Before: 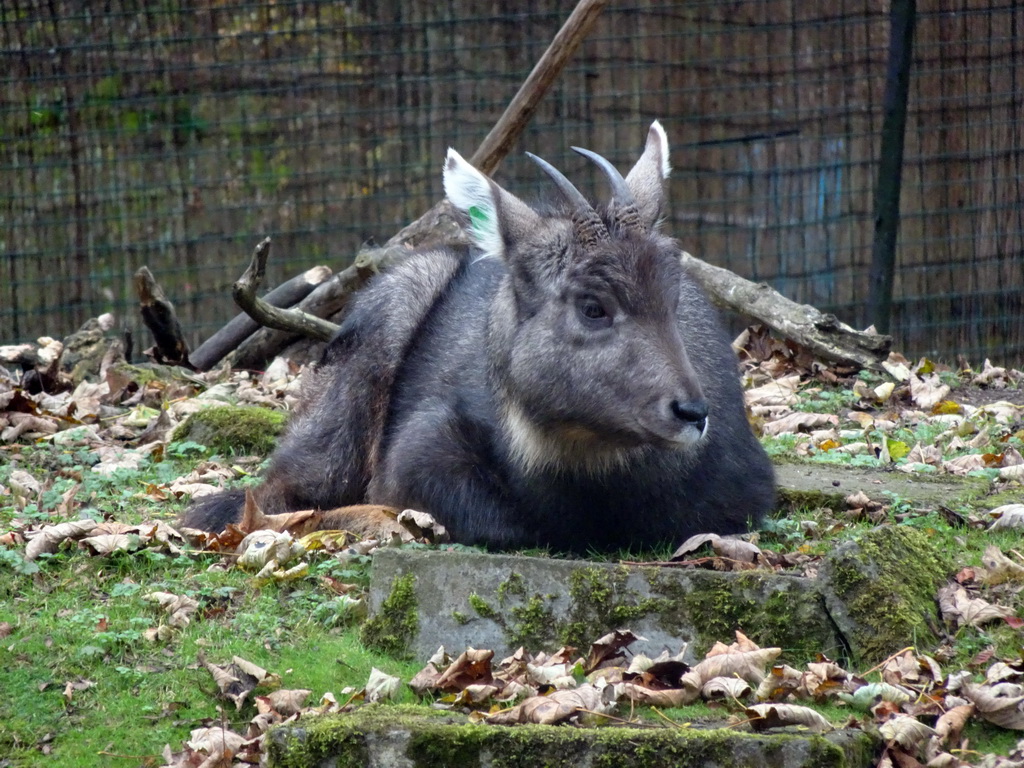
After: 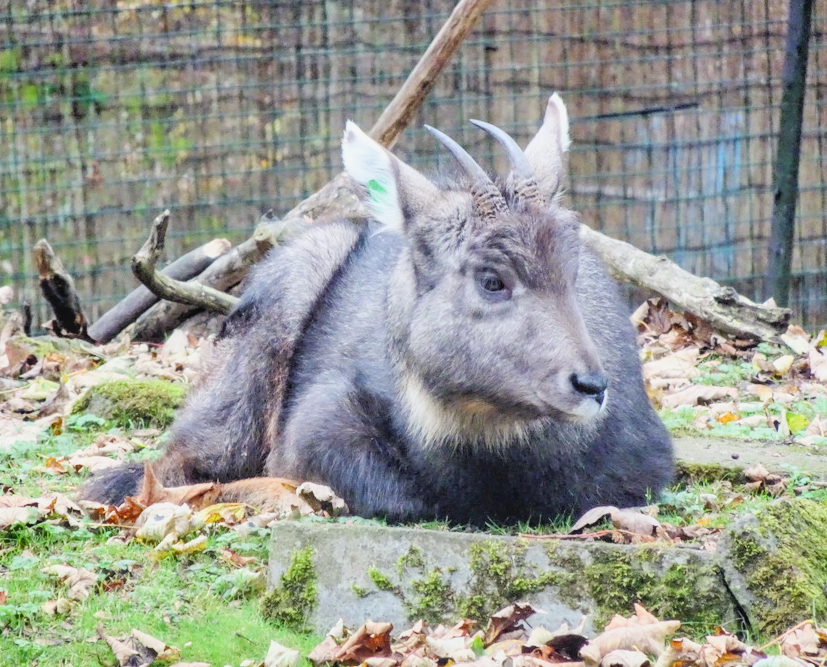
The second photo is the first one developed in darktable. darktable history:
filmic rgb: black relative exposure -7.23 EV, white relative exposure 5.35 EV, hardness 3.03
contrast brightness saturation: brightness 0.147
shadows and highlights: shadows 43.76, white point adjustment -1.36, soften with gaussian
crop: left 9.937%, top 3.575%, right 9.206%, bottom 9.45%
exposure: black level correction 0, exposure 1.894 EV, compensate highlight preservation false
local contrast: detail 110%
